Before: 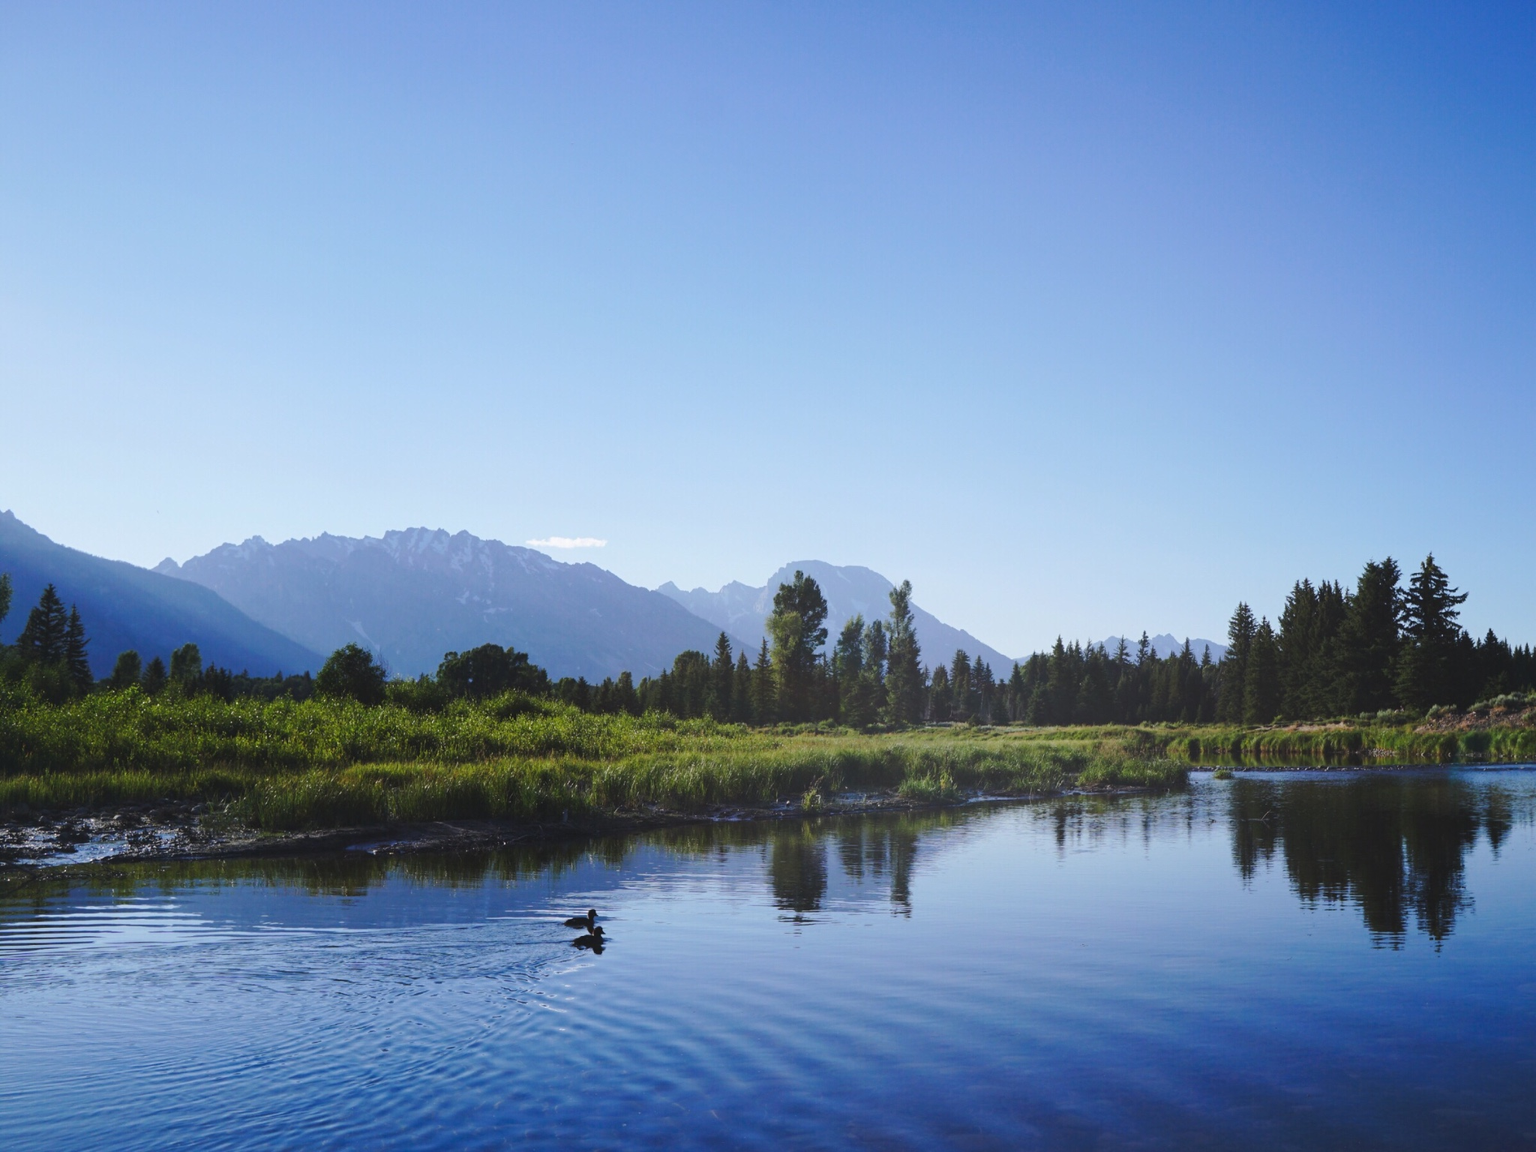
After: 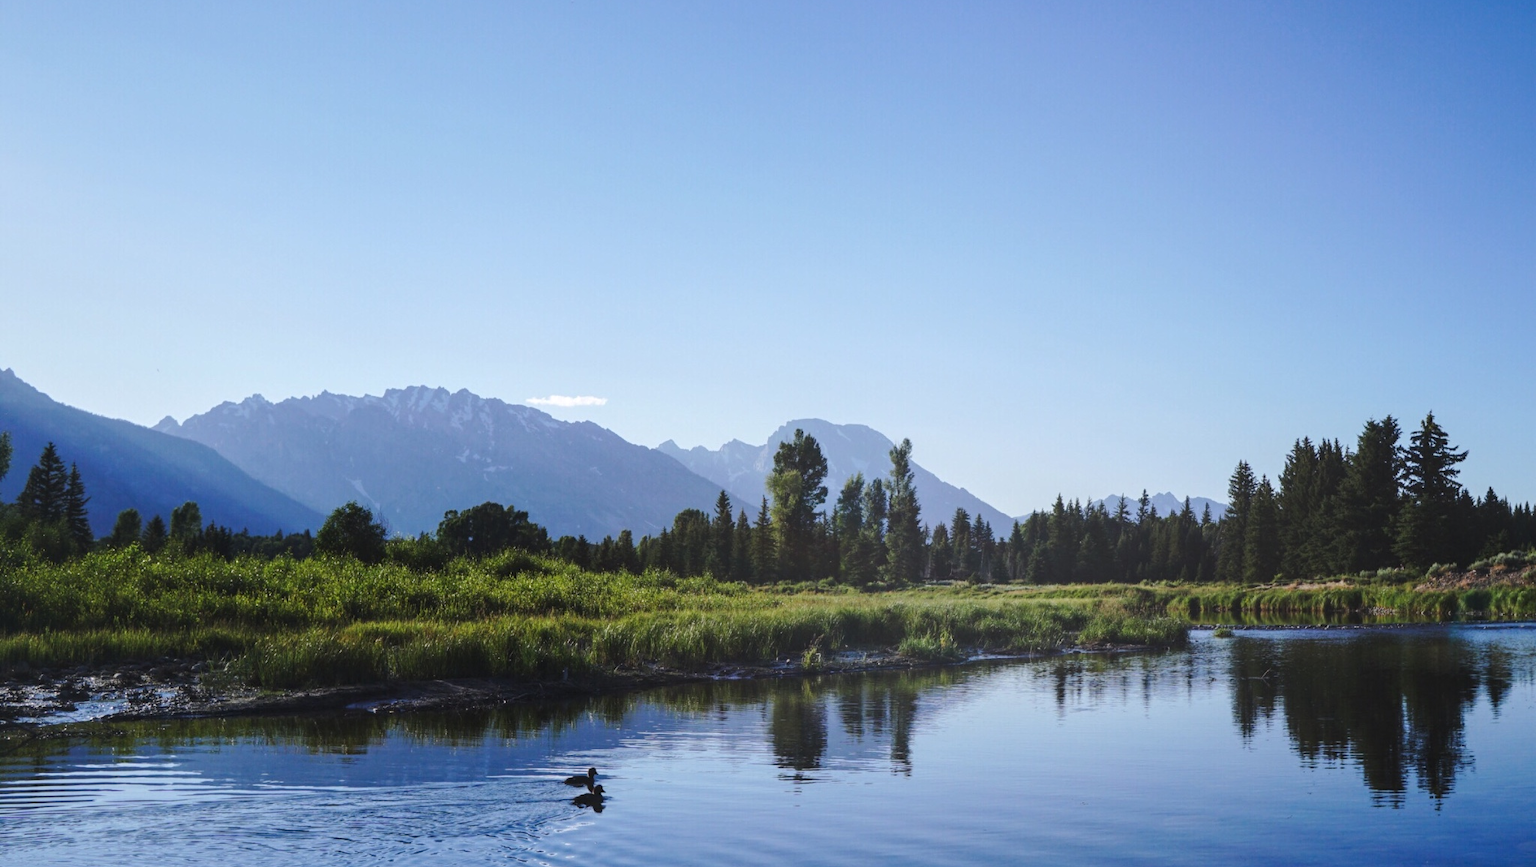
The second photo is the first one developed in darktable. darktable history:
crop and rotate: top 12.315%, bottom 12.298%
base curve: preserve colors none
local contrast: on, module defaults
